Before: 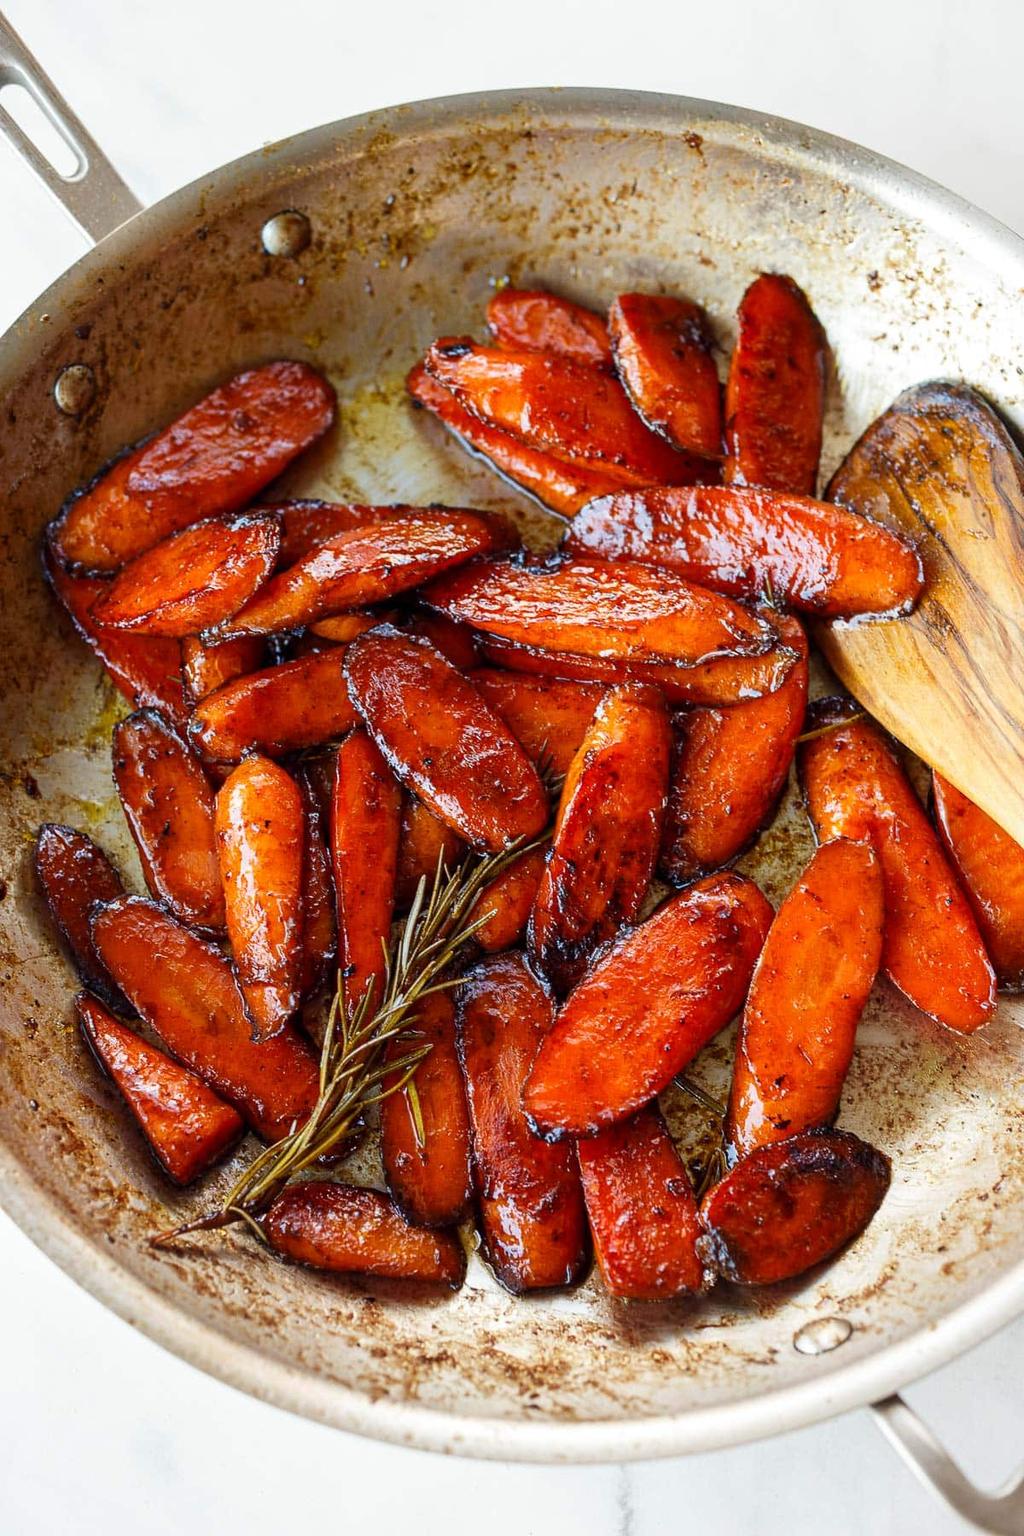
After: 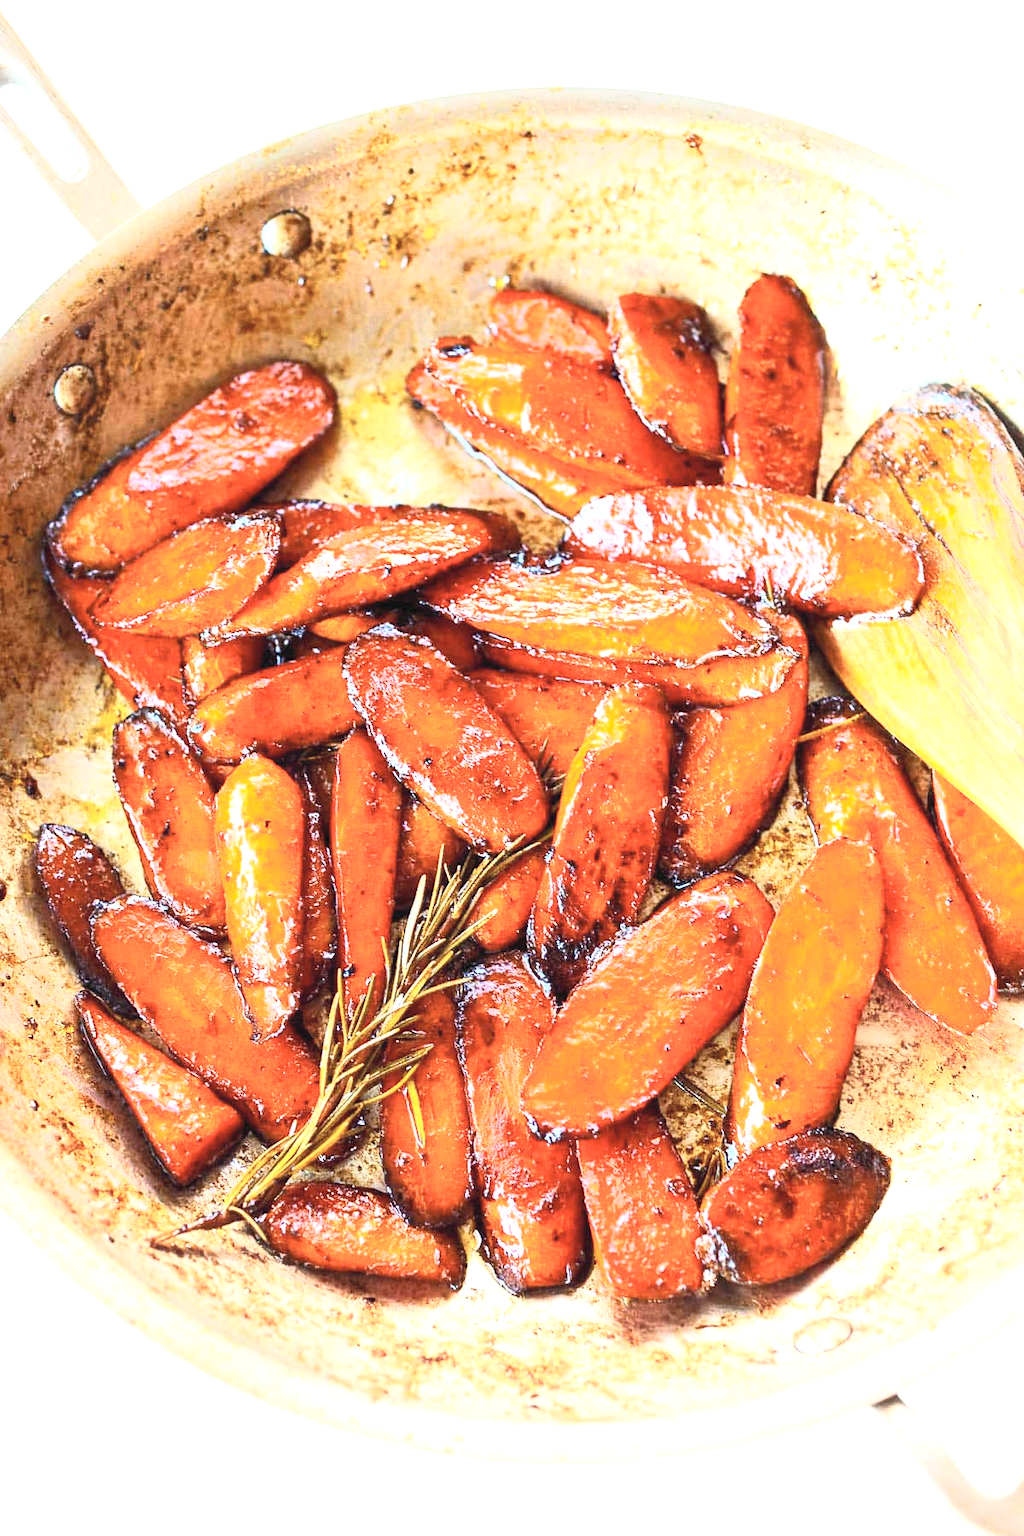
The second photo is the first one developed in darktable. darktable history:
contrast brightness saturation: contrast 0.386, brightness 0.528
exposure: black level correction 0, exposure 1.2 EV, compensate exposure bias true, compensate highlight preservation false
